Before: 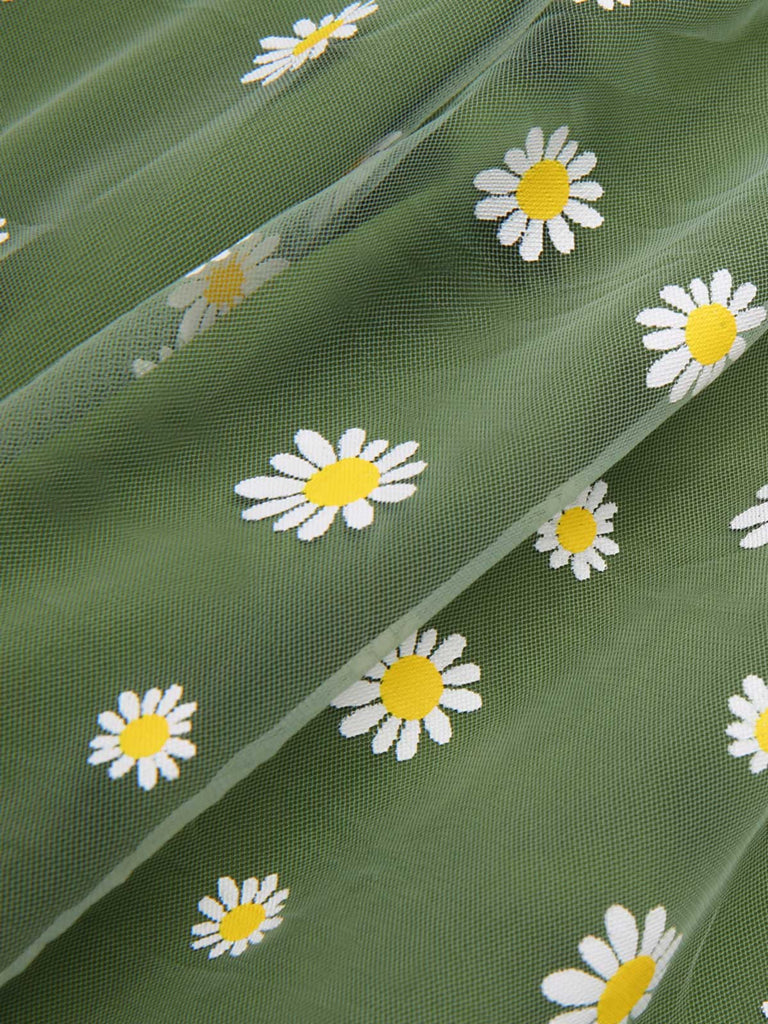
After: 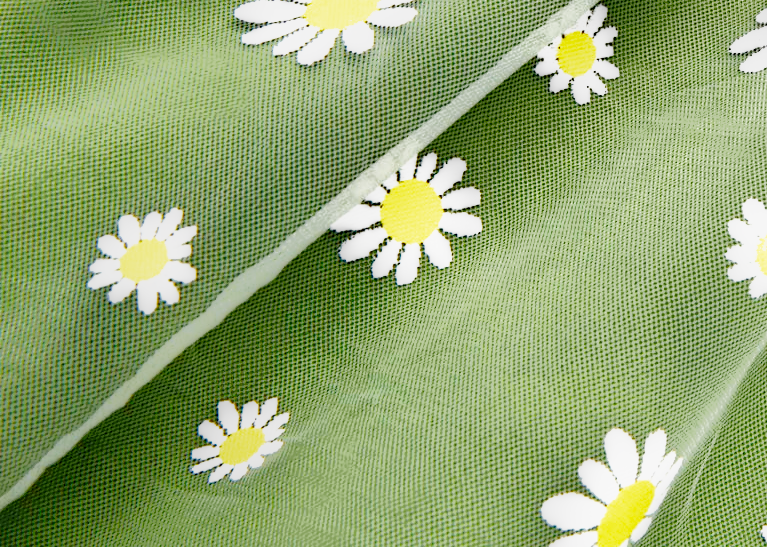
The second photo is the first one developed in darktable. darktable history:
exposure: exposure 1 EV, compensate highlight preservation false
base curve: curves: ch0 [(0, 0.003) (0.001, 0.002) (0.006, 0.004) (0.02, 0.022) (0.048, 0.086) (0.094, 0.234) (0.162, 0.431) (0.258, 0.629) (0.385, 0.8) (0.548, 0.918) (0.751, 0.988) (1, 1)], preserve colors none
shadows and highlights: on, module defaults
local contrast: highlights 5%, shadows 210%, detail 164%, midtone range 0.004
crop and rotate: top 46.525%, right 0.11%
